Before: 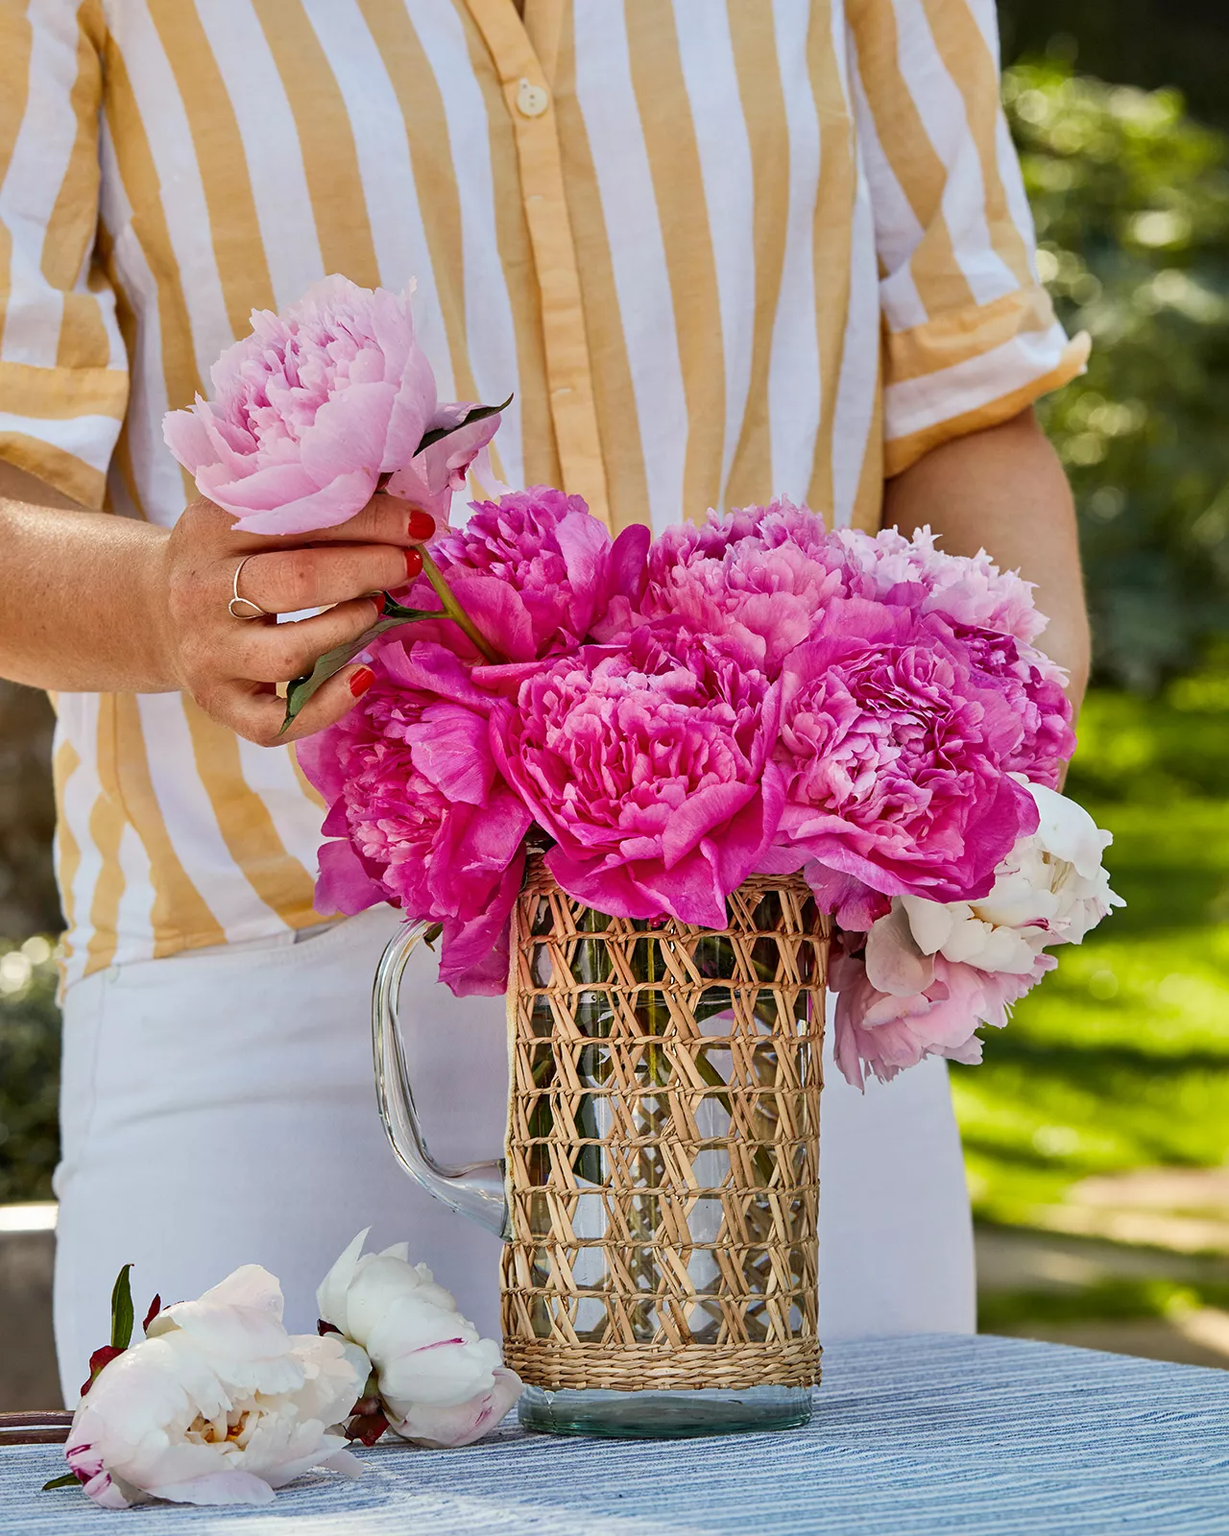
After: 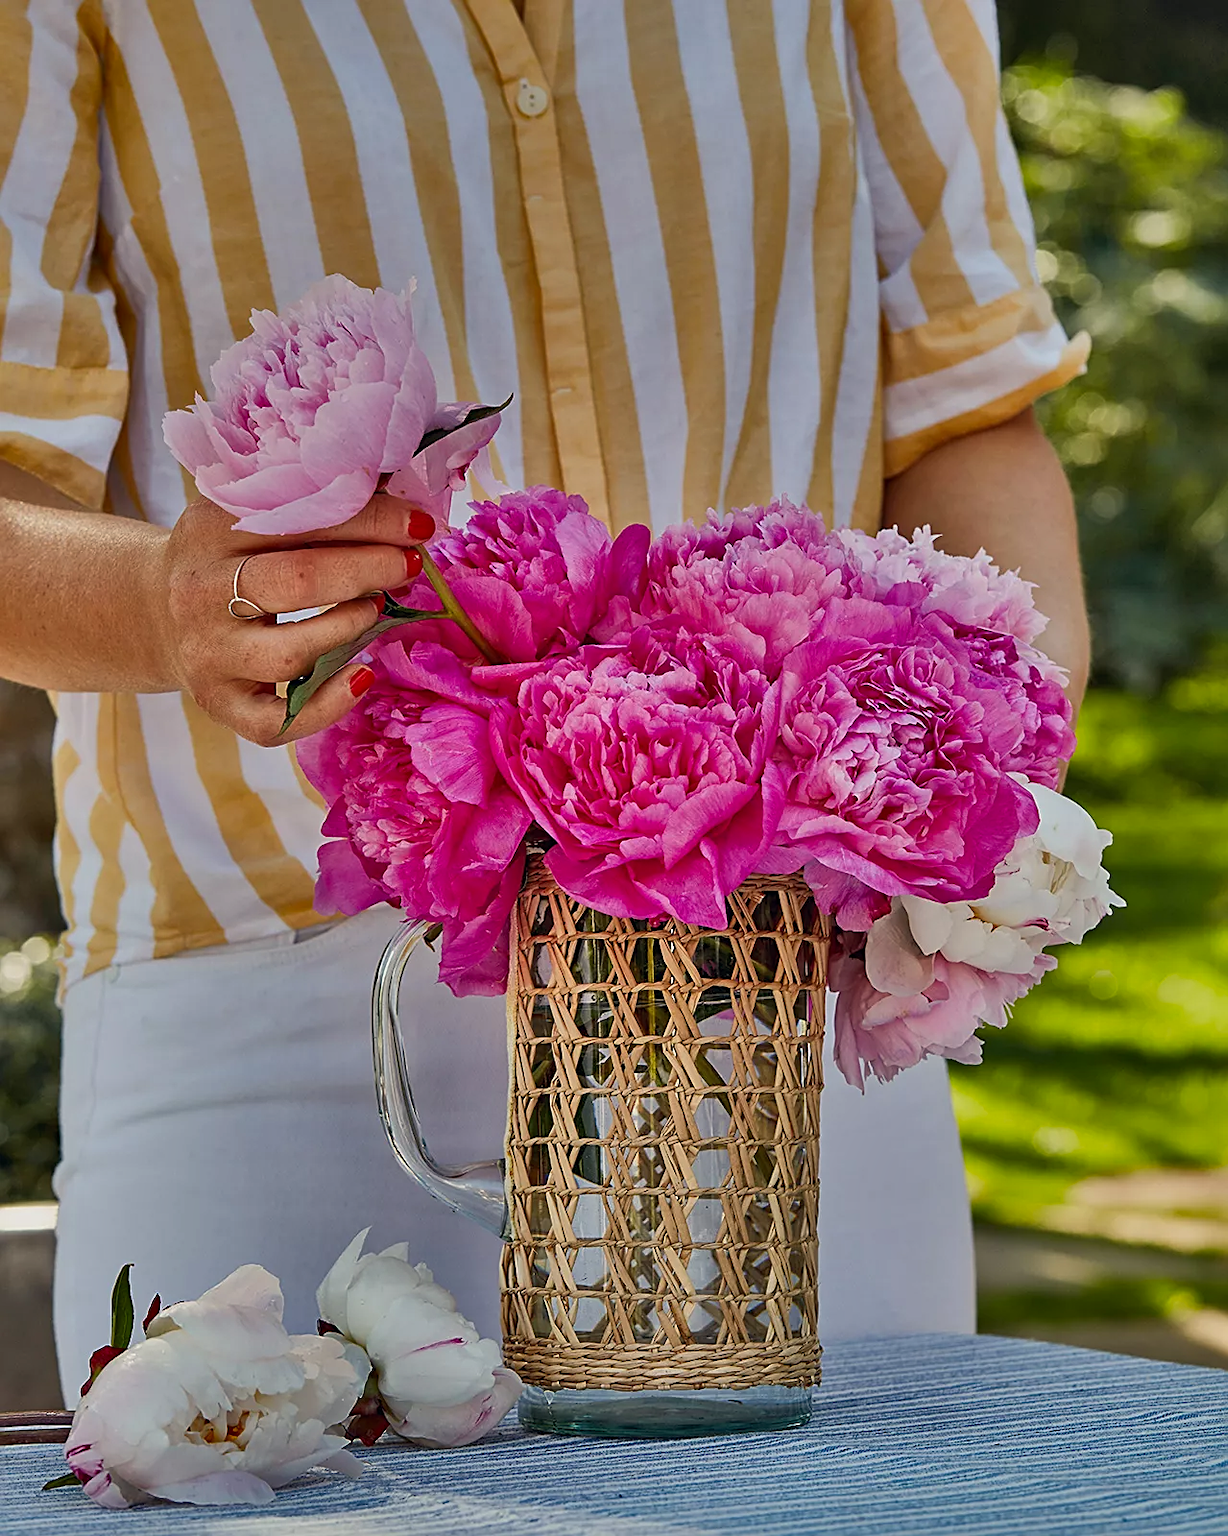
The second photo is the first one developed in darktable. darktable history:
color correction: highlights a* 0.366, highlights b* 2.73, shadows a* -1.07, shadows b* -4.01
shadows and highlights: shadows 81.7, white point adjustment -9.23, highlights -61.37, soften with gaussian
sharpen: on, module defaults
